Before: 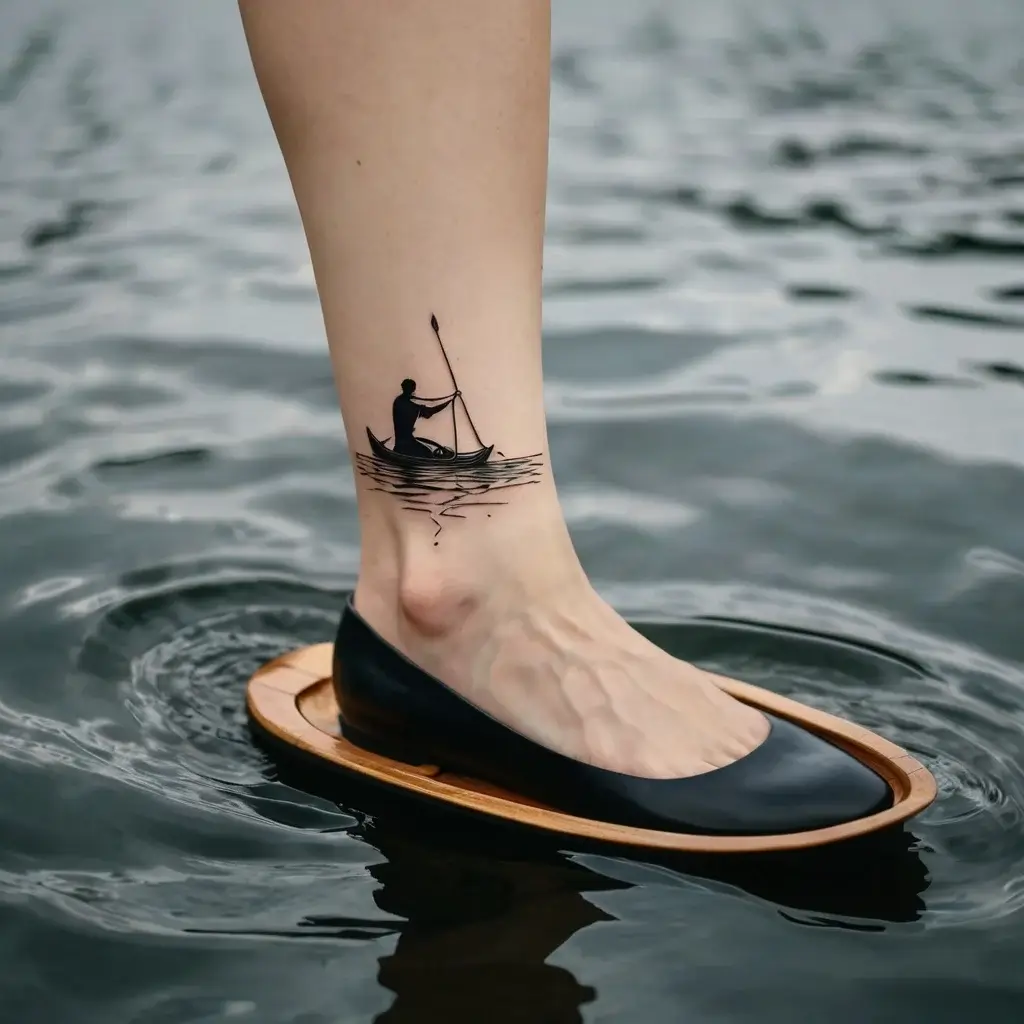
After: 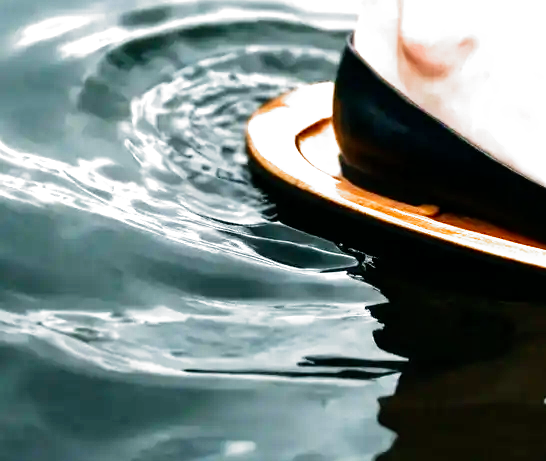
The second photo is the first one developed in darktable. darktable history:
exposure: black level correction 0, exposure 1.741 EV, compensate exposure bias true, compensate highlight preservation false
white balance: red 0.988, blue 1.017
filmic rgb: black relative exposure -8.2 EV, white relative exposure 2.2 EV, threshold 3 EV, hardness 7.11, latitude 75%, contrast 1.325, highlights saturation mix -2%, shadows ↔ highlights balance 30%, preserve chrominance no, color science v5 (2021), contrast in shadows safe, contrast in highlights safe, enable highlight reconstruction true
crop and rotate: top 54.778%, right 46.61%, bottom 0.159%
